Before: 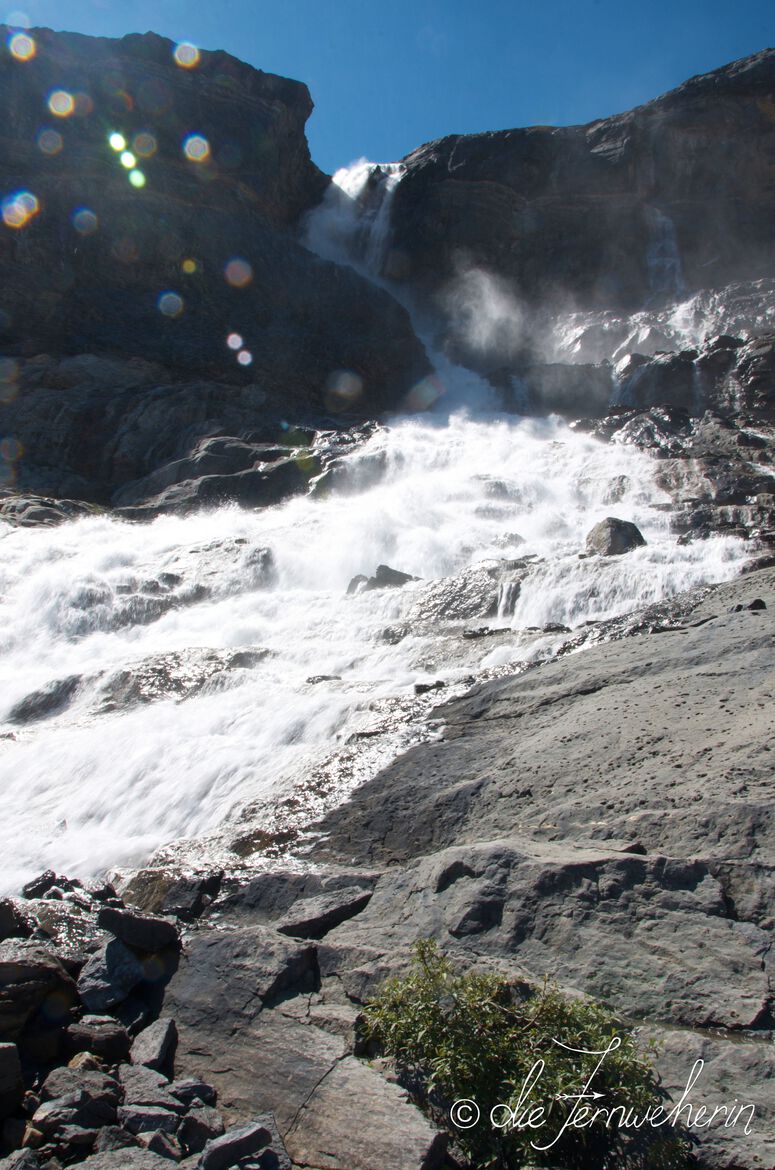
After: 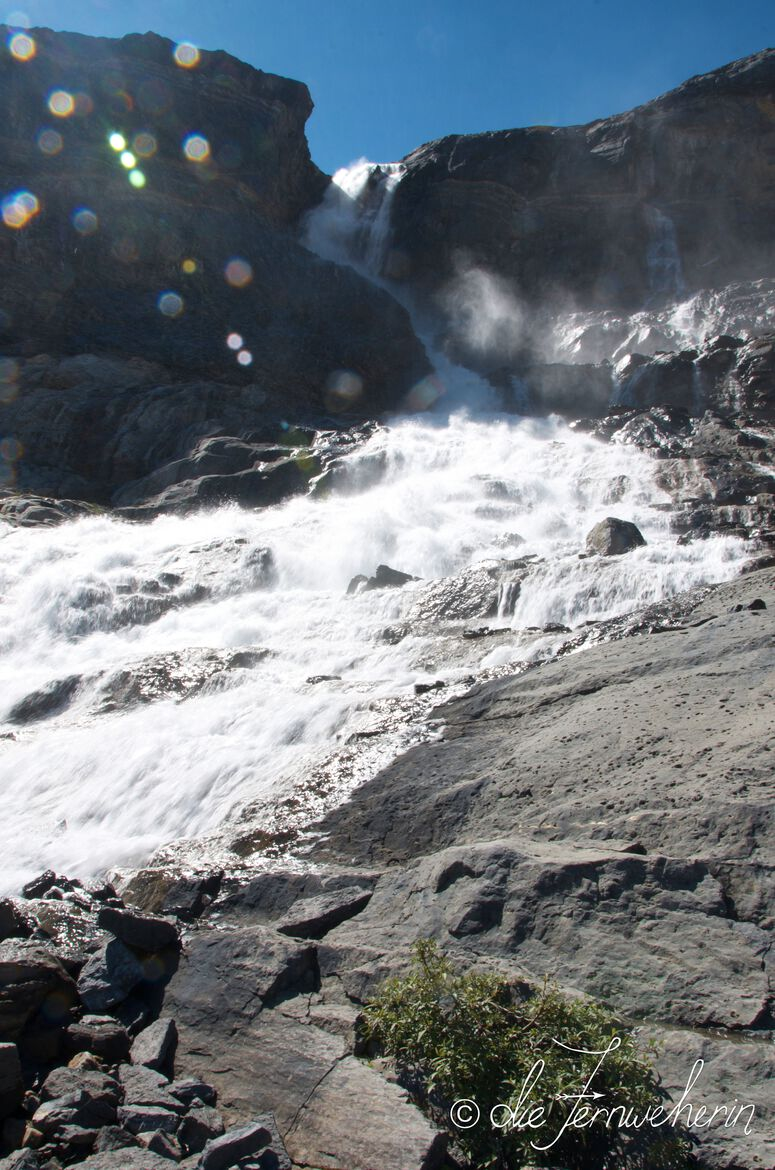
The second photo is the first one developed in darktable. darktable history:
tone equalizer: on, module defaults
shadows and highlights: shadows 37.27, highlights -28.18, soften with gaussian
